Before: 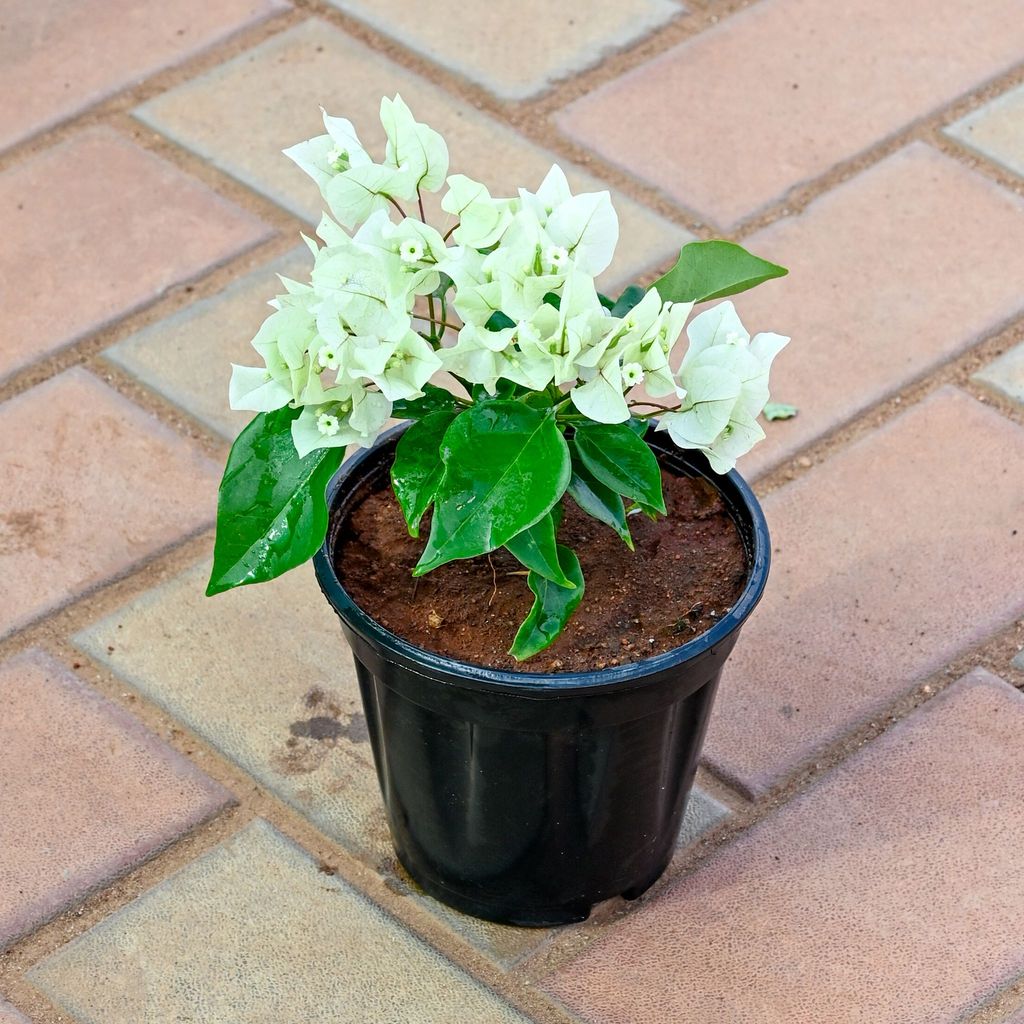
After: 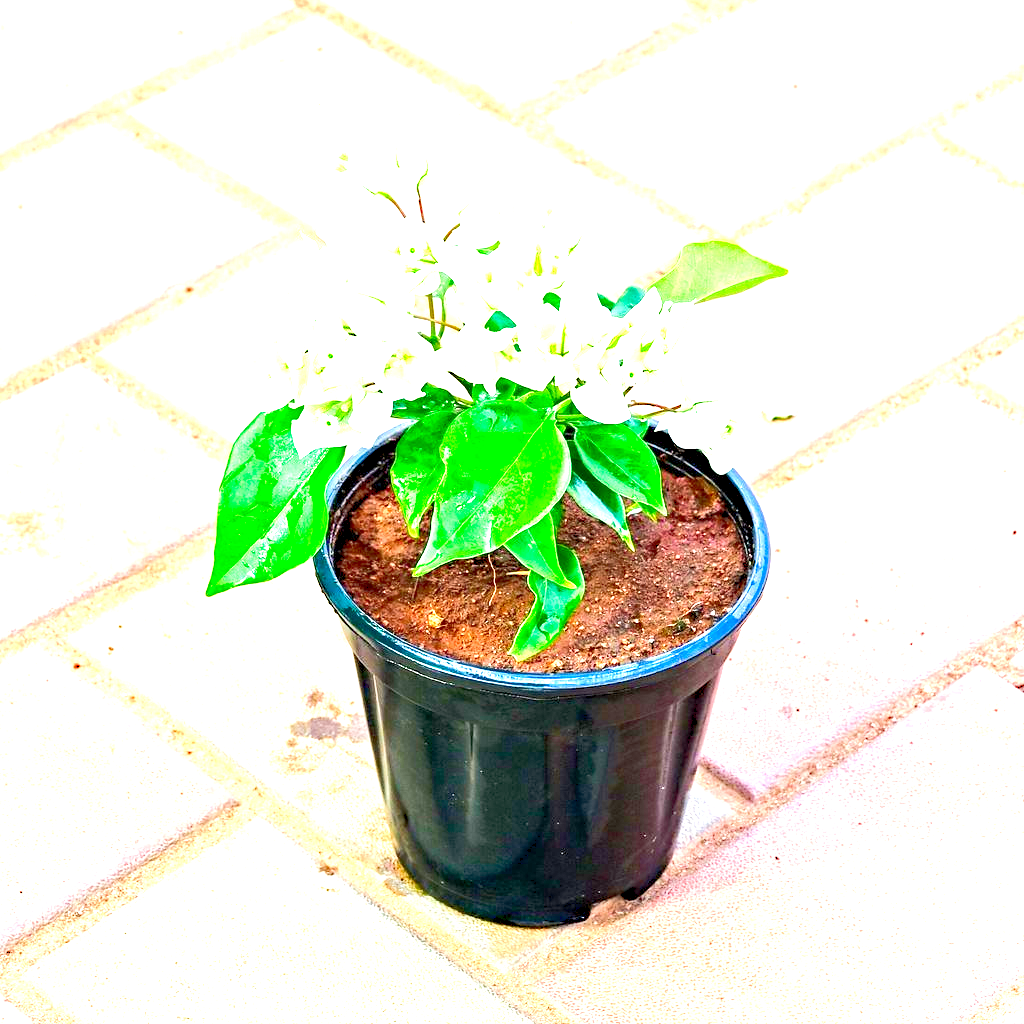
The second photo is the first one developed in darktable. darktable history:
contrast brightness saturation: contrast 0.041, saturation 0.164
tone equalizer: -8 EV 0 EV, -7 EV -0.002 EV, -6 EV 0.005 EV, -5 EV -0.041 EV, -4 EV -0.091 EV, -3 EV -0.175 EV, -2 EV 0.258 EV, -1 EV 0.727 EV, +0 EV 0.473 EV
haze removal: compatibility mode true, adaptive false
exposure: black level correction 0.001, exposure 1.735 EV, compensate highlight preservation false
velvia: on, module defaults
levels: levels [0, 0.445, 1]
